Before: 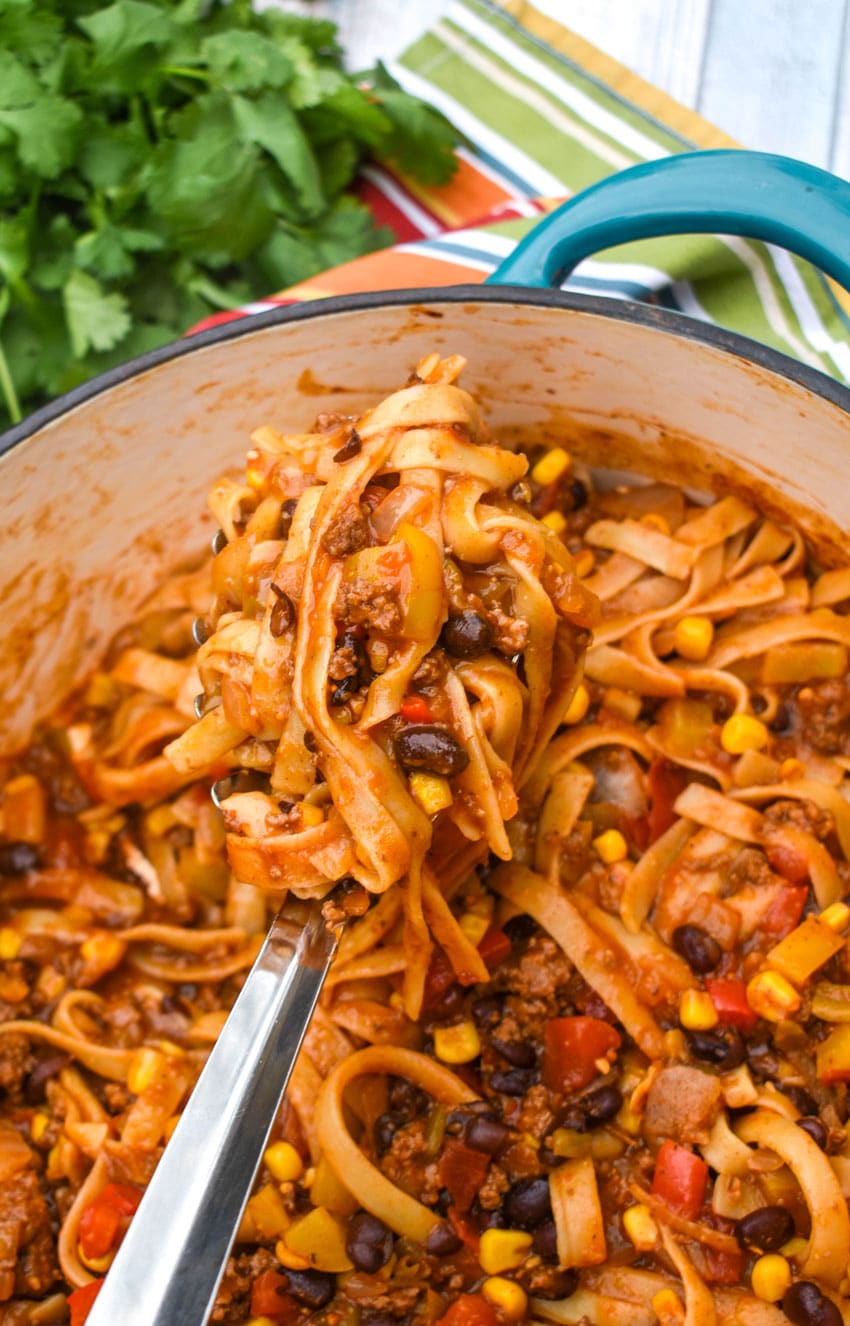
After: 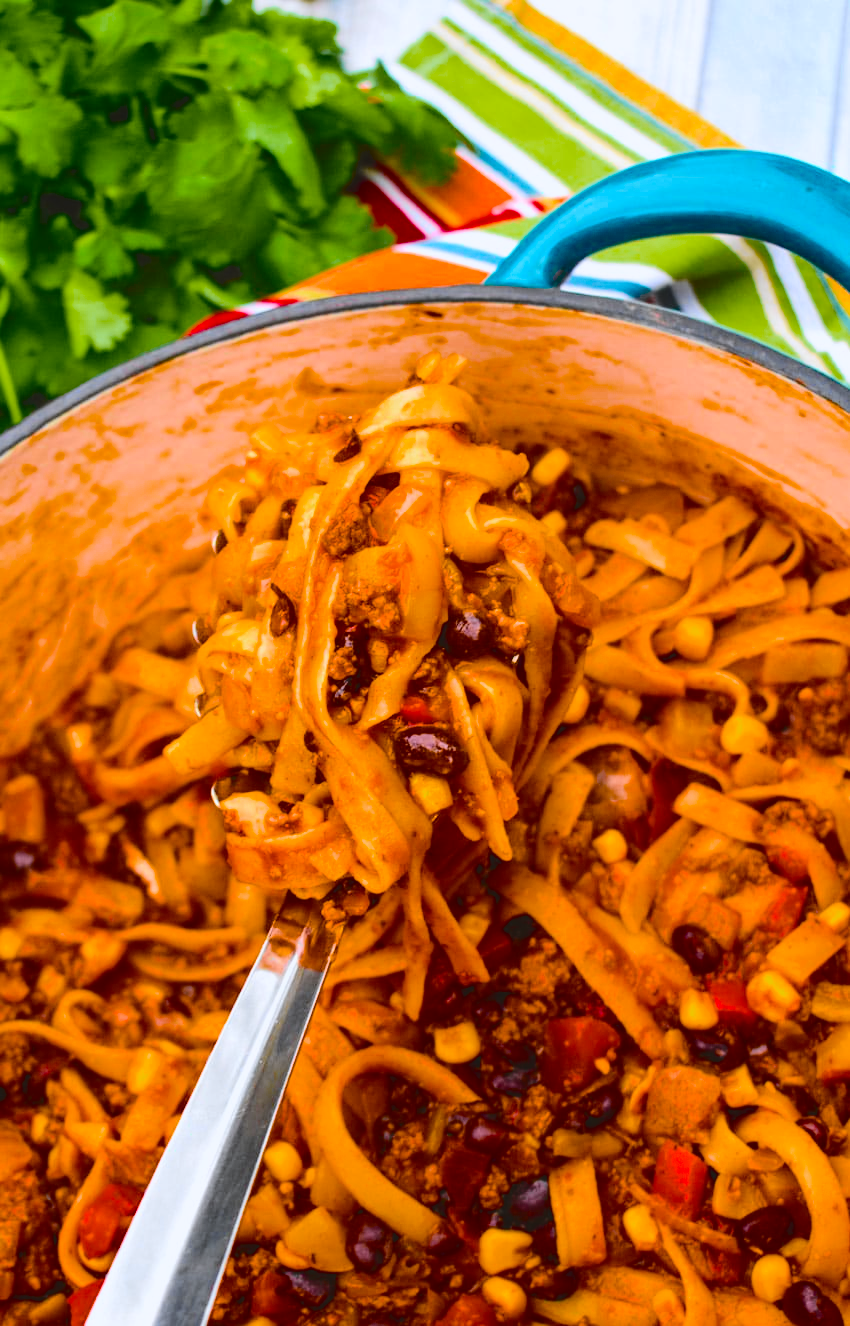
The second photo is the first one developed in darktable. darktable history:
color balance rgb: highlights gain › chroma 0.176%, highlights gain › hue 332.2°, global offset › luminance 1.484%, linear chroma grading › global chroma 8.464%, perceptual saturation grading › global saturation 40.153%, global vibrance 10.212%, saturation formula JzAzBz (2021)
tone curve: curves: ch0 [(0.014, 0) (0.13, 0.09) (0.227, 0.211) (0.33, 0.395) (0.494, 0.615) (0.662, 0.76) (0.795, 0.846) (1, 0.969)]; ch1 [(0, 0) (0.366, 0.367) (0.447, 0.416) (0.473, 0.484) (0.504, 0.502) (0.525, 0.518) (0.564, 0.601) (0.634, 0.66) (0.746, 0.804) (1, 1)]; ch2 [(0, 0) (0.333, 0.346) (0.375, 0.375) (0.424, 0.43) (0.476, 0.498) (0.496, 0.505) (0.517, 0.522) (0.548, 0.548) (0.579, 0.618) (0.651, 0.674) (0.688, 0.728) (1, 1)], color space Lab, independent channels, preserve colors none
color correction: highlights a* -0.653, highlights b* -8.81
